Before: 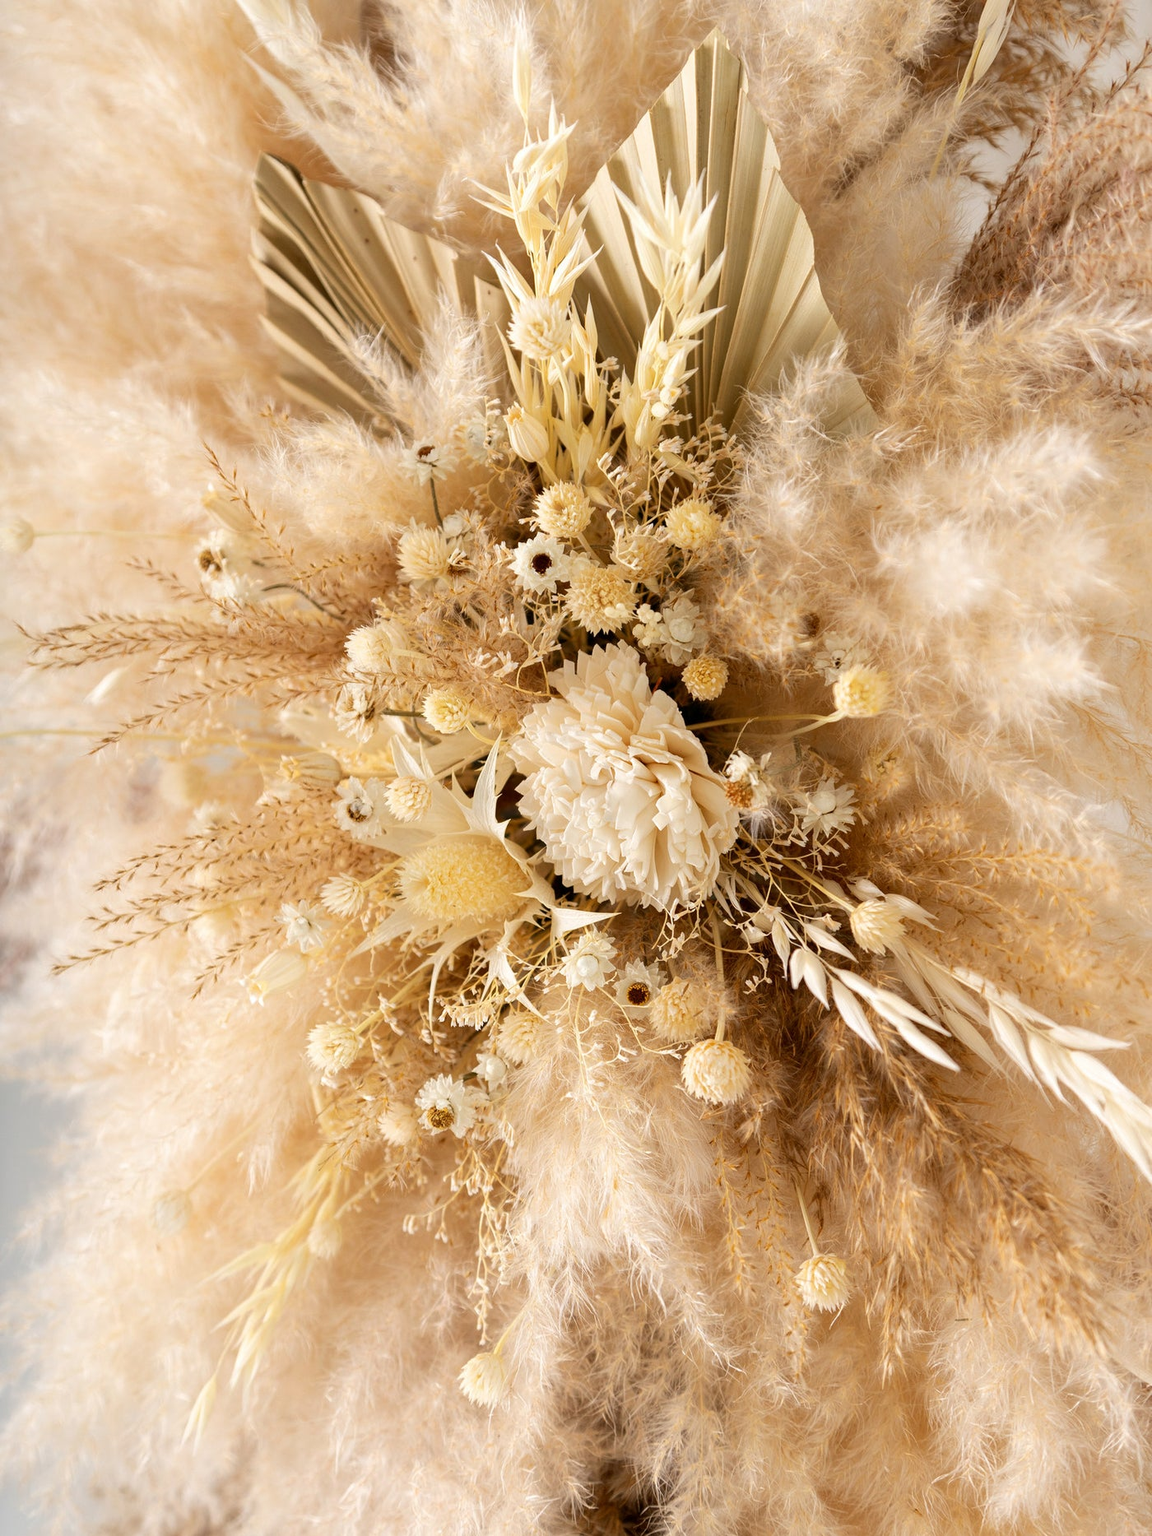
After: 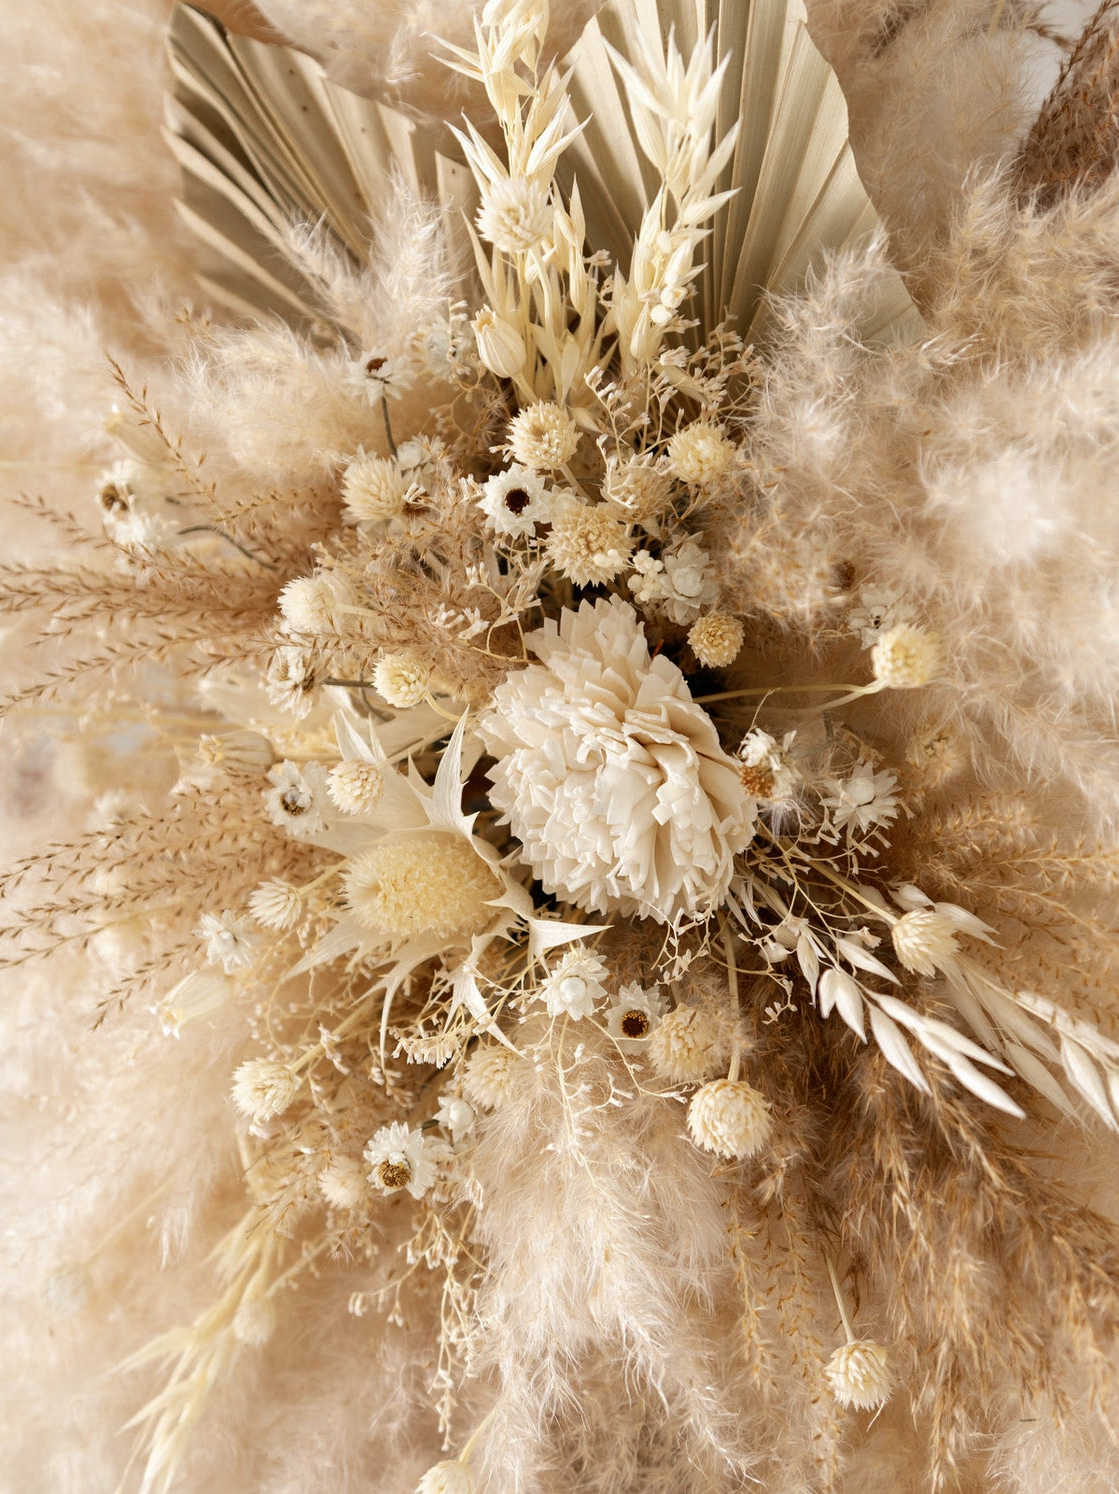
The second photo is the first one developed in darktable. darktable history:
crop and rotate: left 10.125%, top 9.946%, right 9.939%, bottom 10.008%
color zones: curves: ch0 [(0, 0.5) (0.125, 0.4) (0.25, 0.5) (0.375, 0.4) (0.5, 0.4) (0.625, 0.35) (0.75, 0.35) (0.875, 0.5)]; ch1 [(0, 0.35) (0.125, 0.45) (0.25, 0.35) (0.375, 0.35) (0.5, 0.35) (0.625, 0.35) (0.75, 0.45) (0.875, 0.35)]; ch2 [(0, 0.6) (0.125, 0.5) (0.25, 0.5) (0.375, 0.6) (0.5, 0.6) (0.625, 0.5) (0.75, 0.5) (0.875, 0.5)]
